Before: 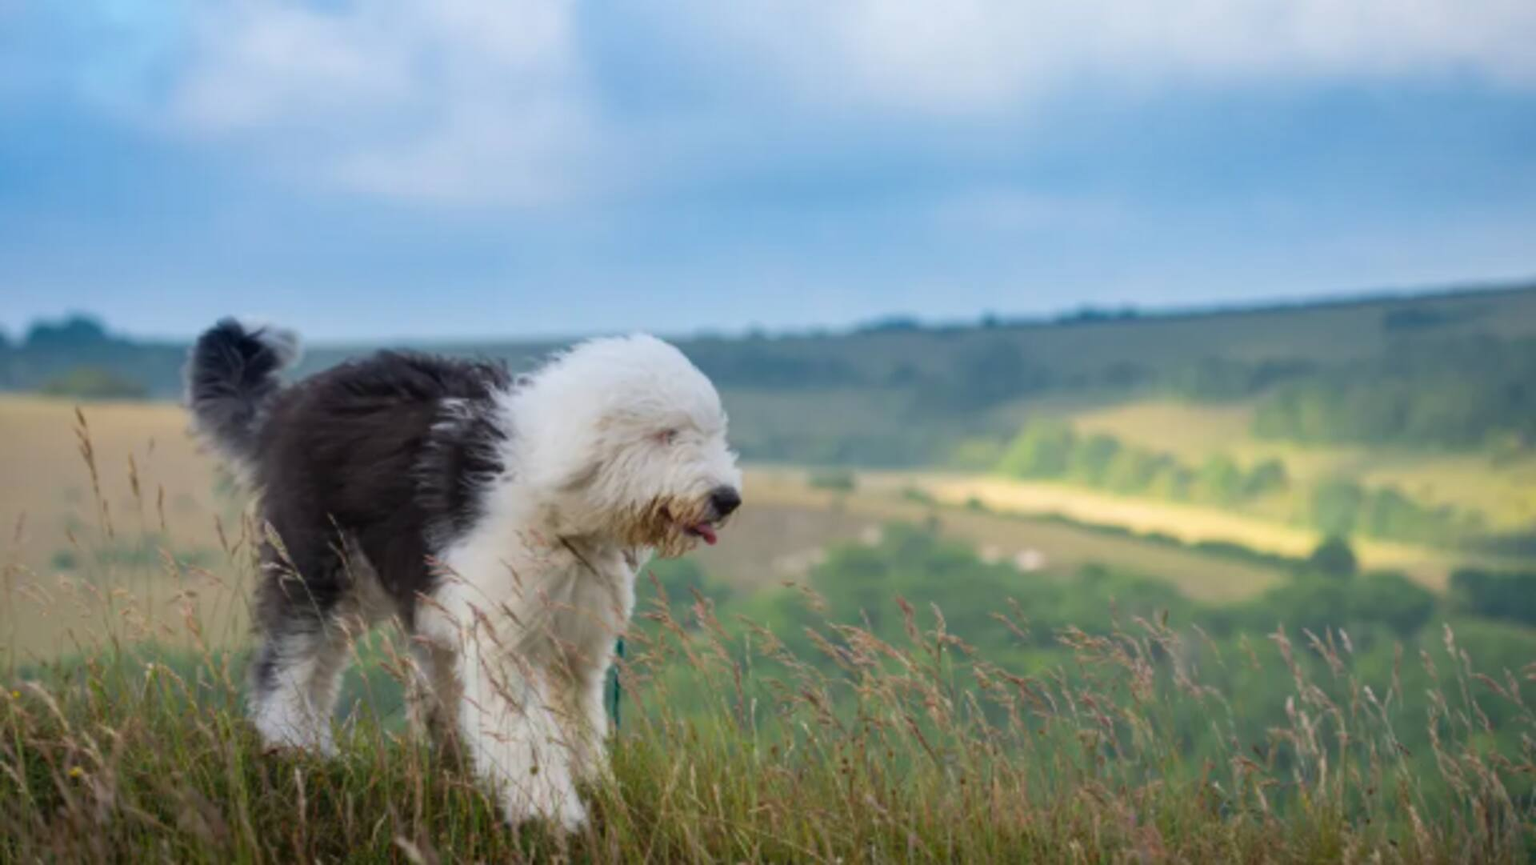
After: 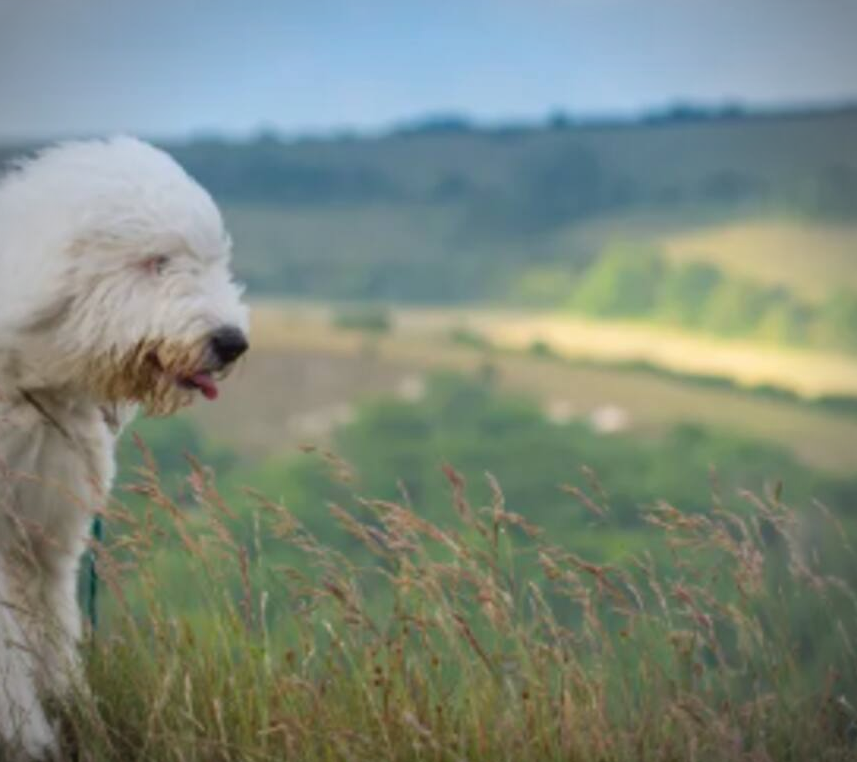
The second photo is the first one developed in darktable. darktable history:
vignetting: fall-off start 79.81%
crop: left 35.361%, top 26.077%, right 20.003%, bottom 3.397%
